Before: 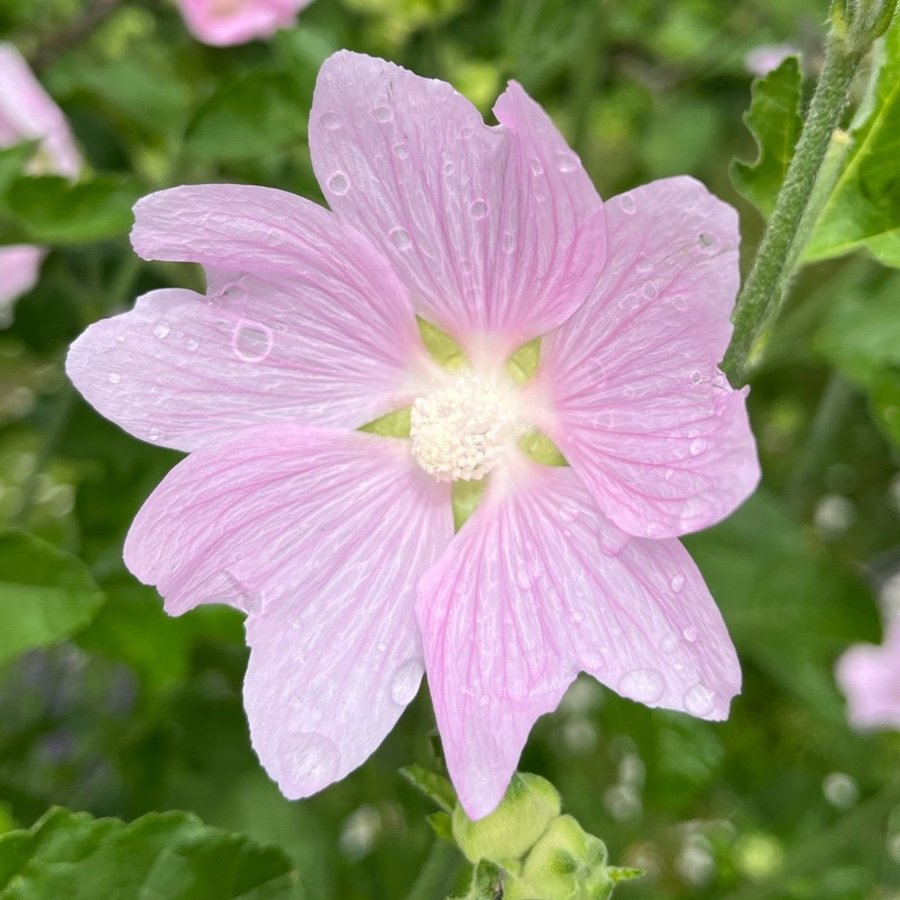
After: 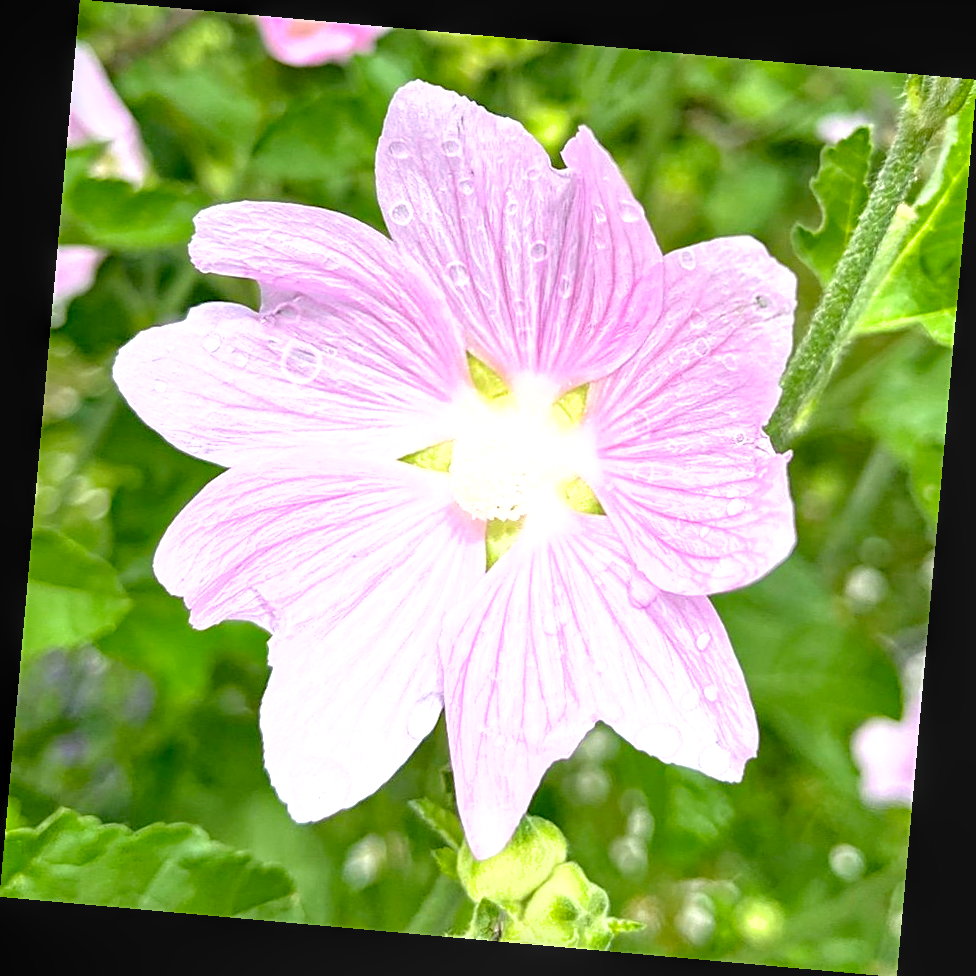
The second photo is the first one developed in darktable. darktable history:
rotate and perspective: rotation 5.12°, automatic cropping off
haze removal: compatibility mode true, adaptive false
levels: black 3.83%, white 90.64%, levels [0.044, 0.416, 0.908]
shadows and highlights: shadows 10, white point adjustment 1, highlights -40
white balance: red 0.986, blue 1.01
exposure: black level correction 0.001, exposure 0.5 EV, compensate exposure bias true, compensate highlight preservation false
sharpen: on, module defaults
local contrast: on, module defaults
